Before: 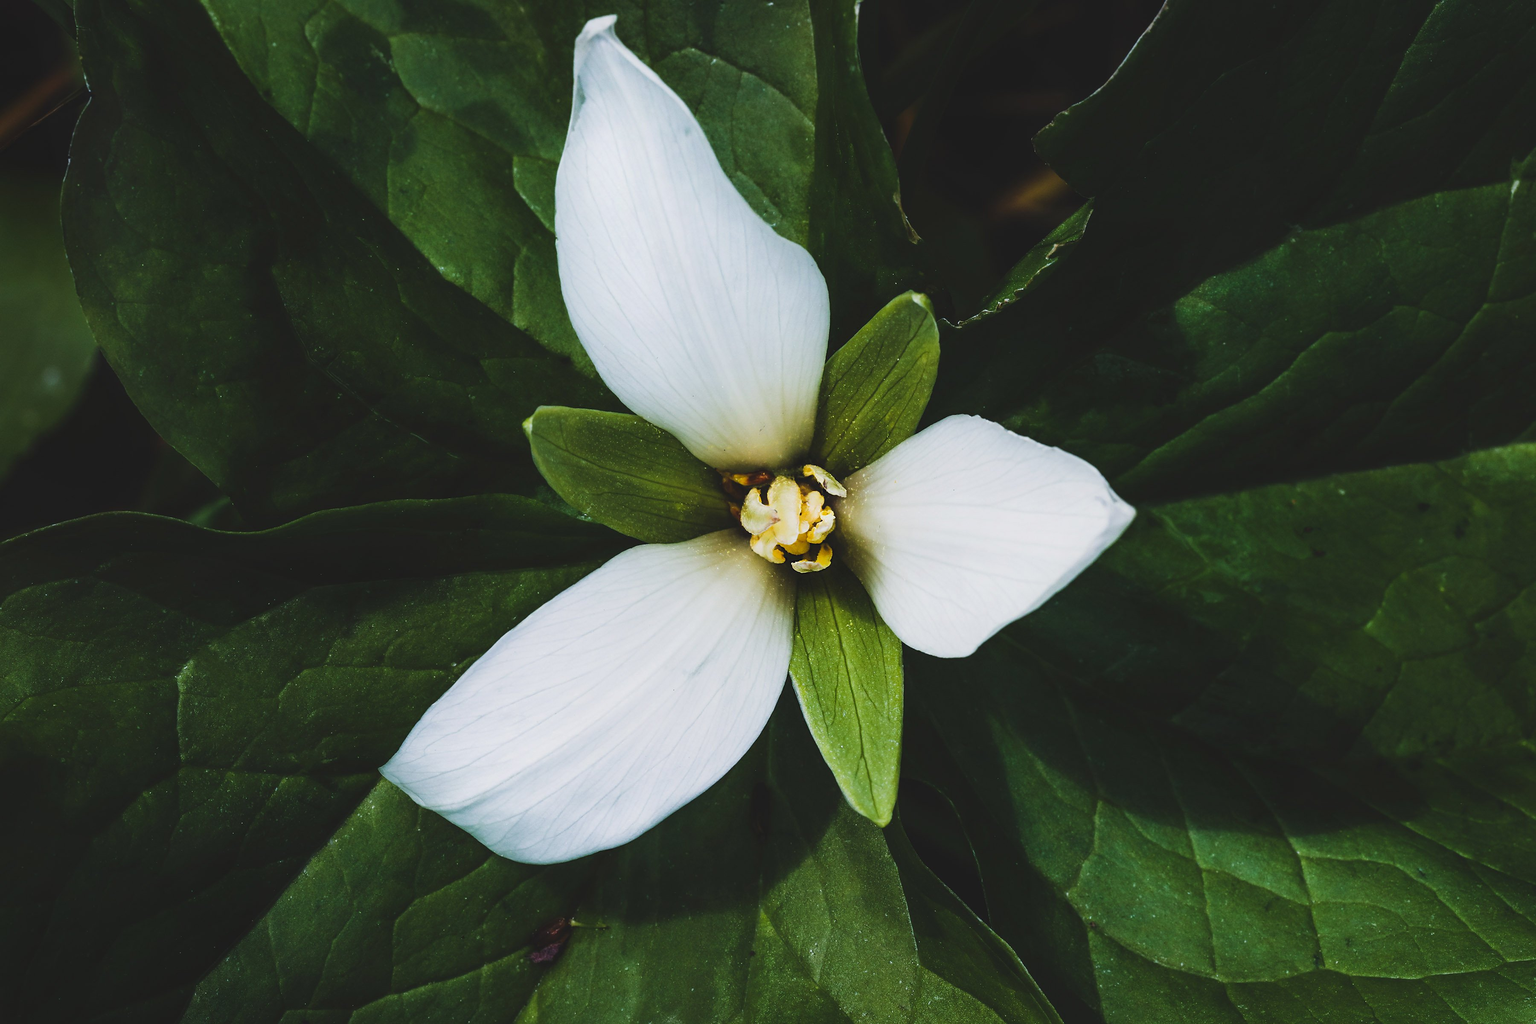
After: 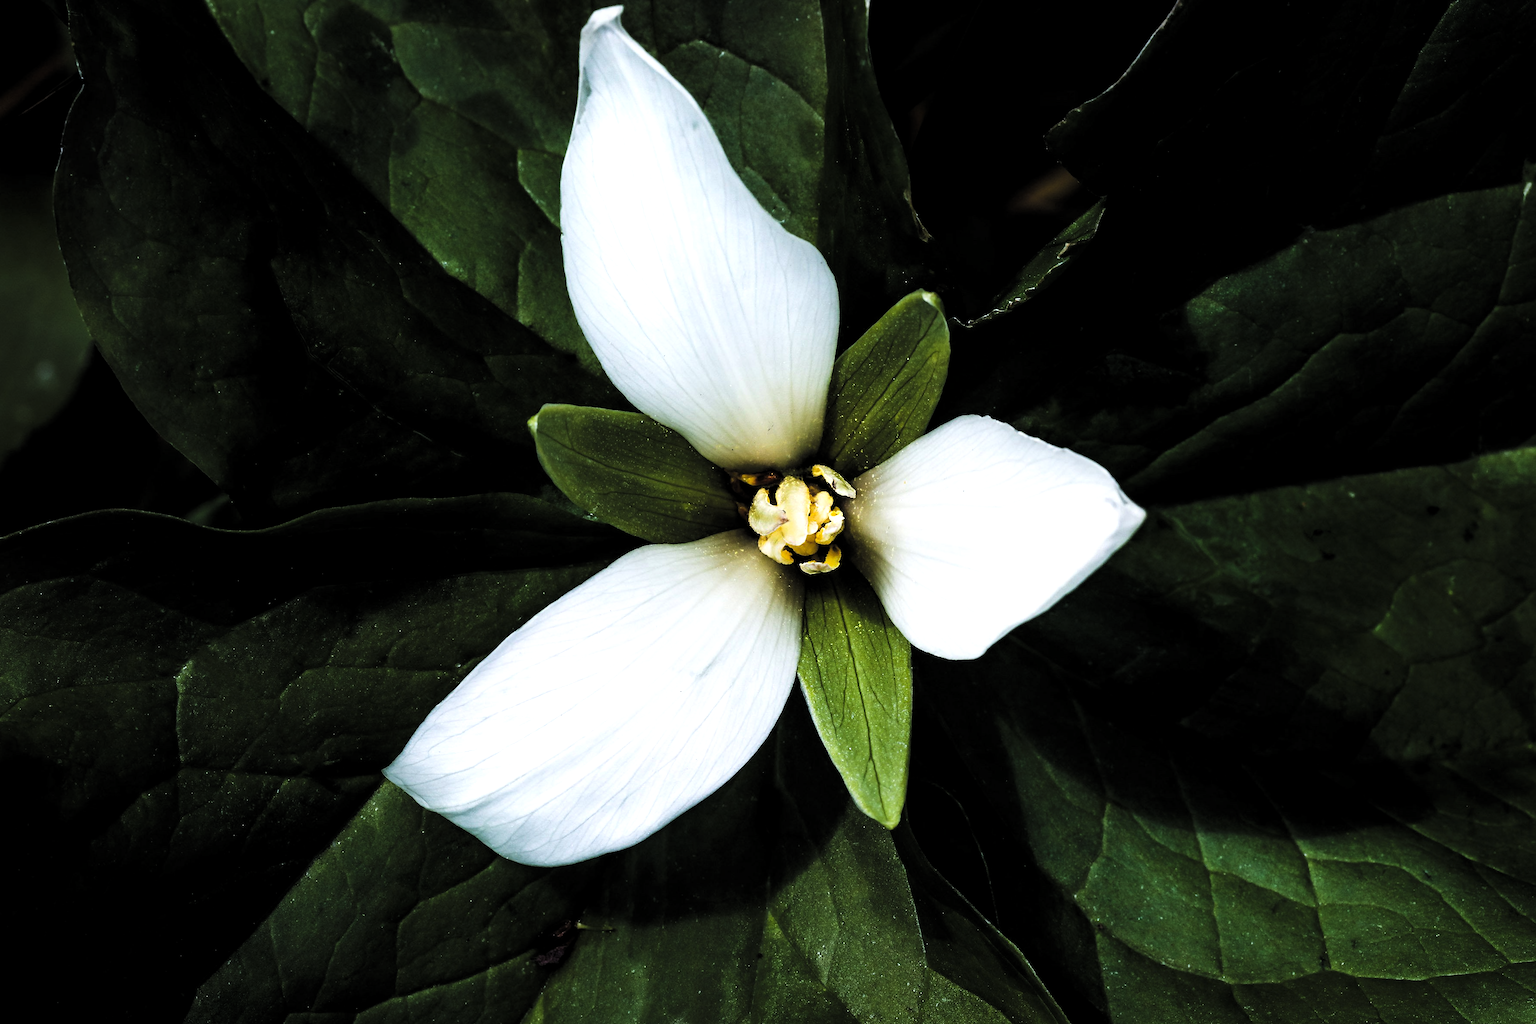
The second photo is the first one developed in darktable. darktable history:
rotate and perspective: rotation 0.174°, lens shift (vertical) 0.013, lens shift (horizontal) 0.019, shear 0.001, automatic cropping original format, crop left 0.007, crop right 0.991, crop top 0.016, crop bottom 0.997
levels: levels [0.129, 0.519, 0.867]
